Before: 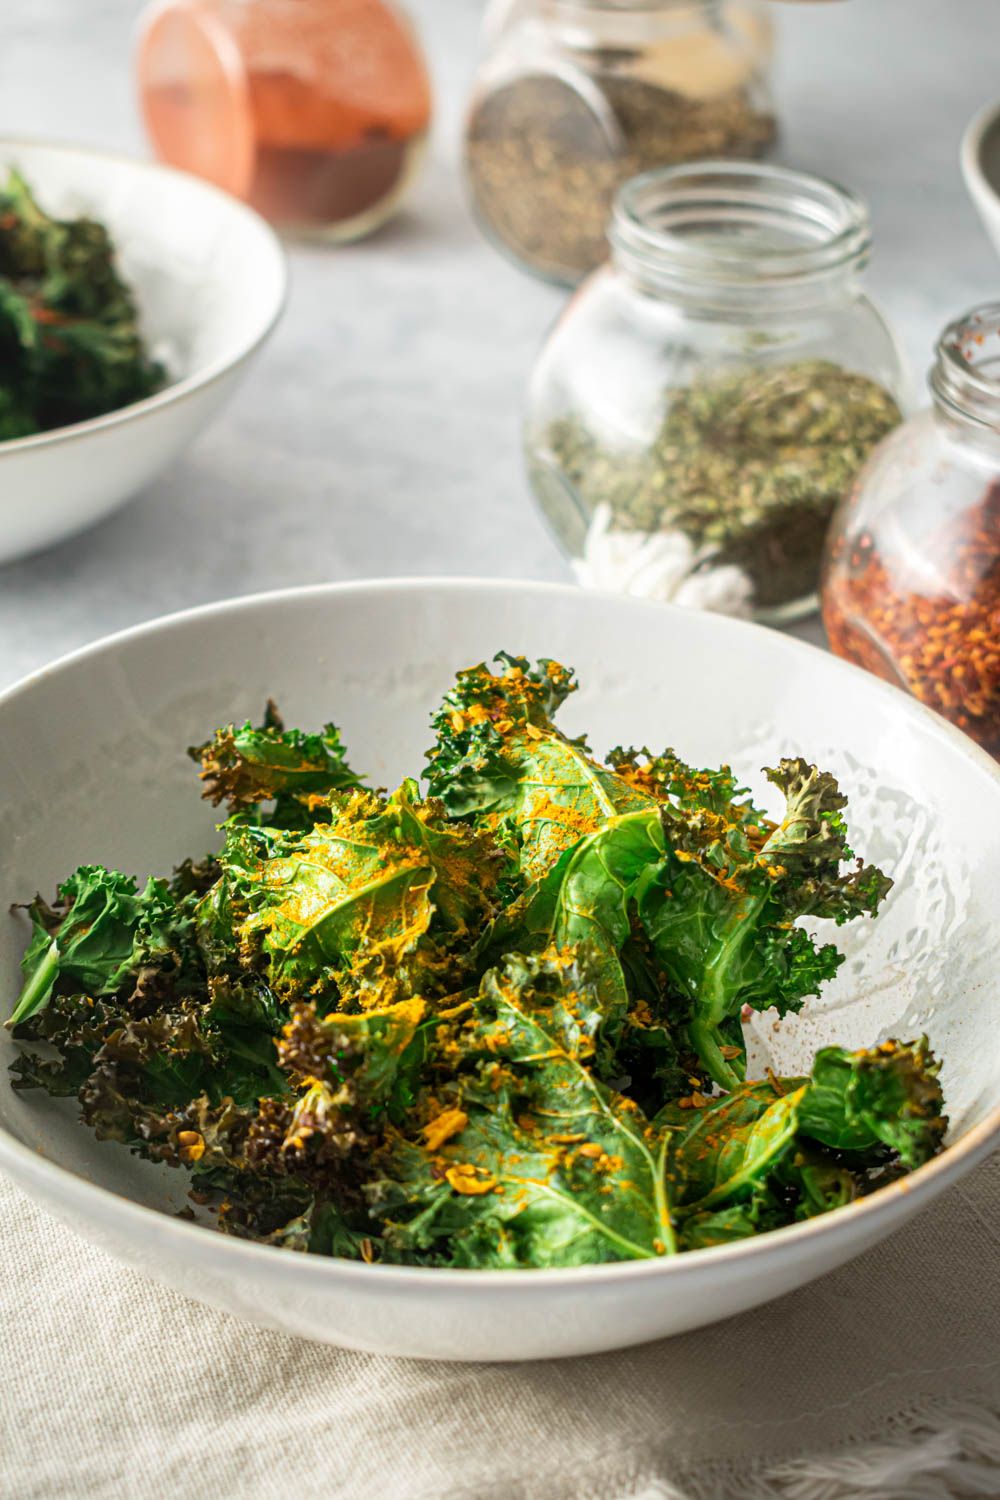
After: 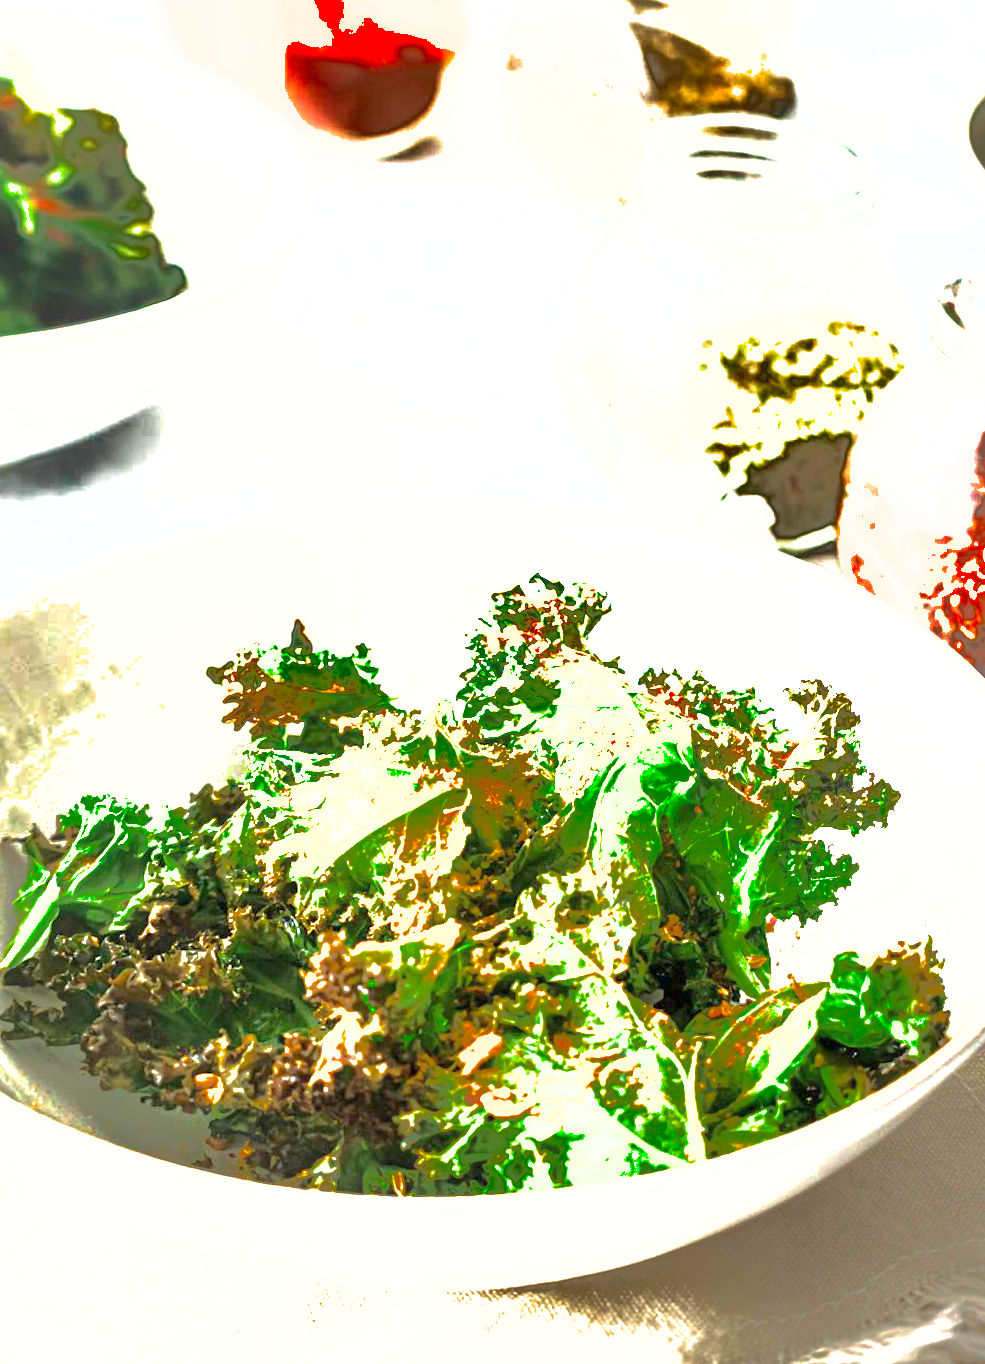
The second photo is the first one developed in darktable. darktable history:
rotate and perspective: rotation -0.013°, lens shift (vertical) -0.027, lens shift (horizontal) 0.178, crop left 0.016, crop right 0.989, crop top 0.082, crop bottom 0.918
exposure: exposure 2.207 EV, compensate highlight preservation false
shadows and highlights: shadows 38.43, highlights -74.54
